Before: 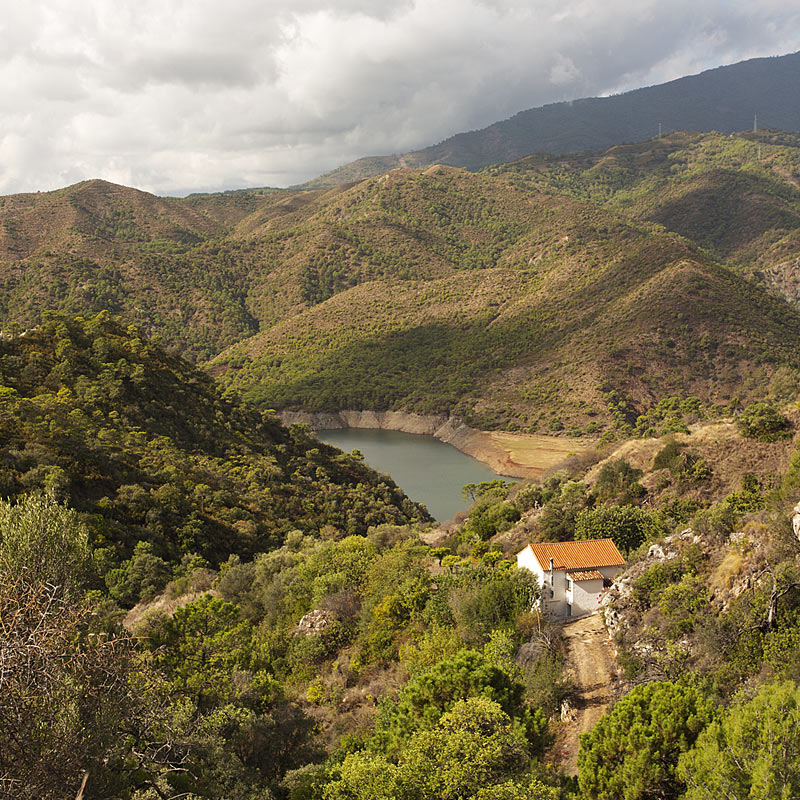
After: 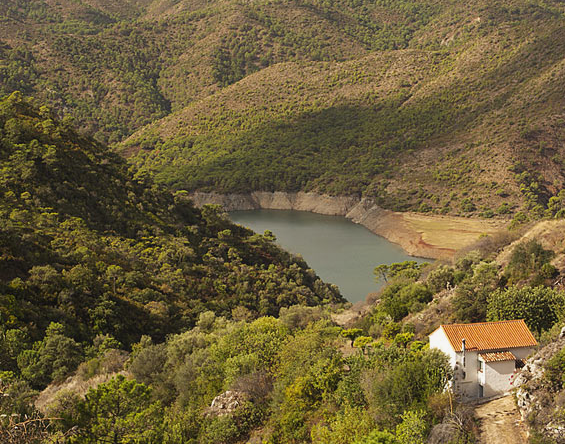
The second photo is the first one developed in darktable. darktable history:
crop: left 11.105%, top 27.456%, right 18.255%, bottom 17.016%
contrast equalizer: octaves 7, y [[0.6 ×6], [0.55 ×6], [0 ×6], [0 ×6], [0 ×6]], mix -0.191
